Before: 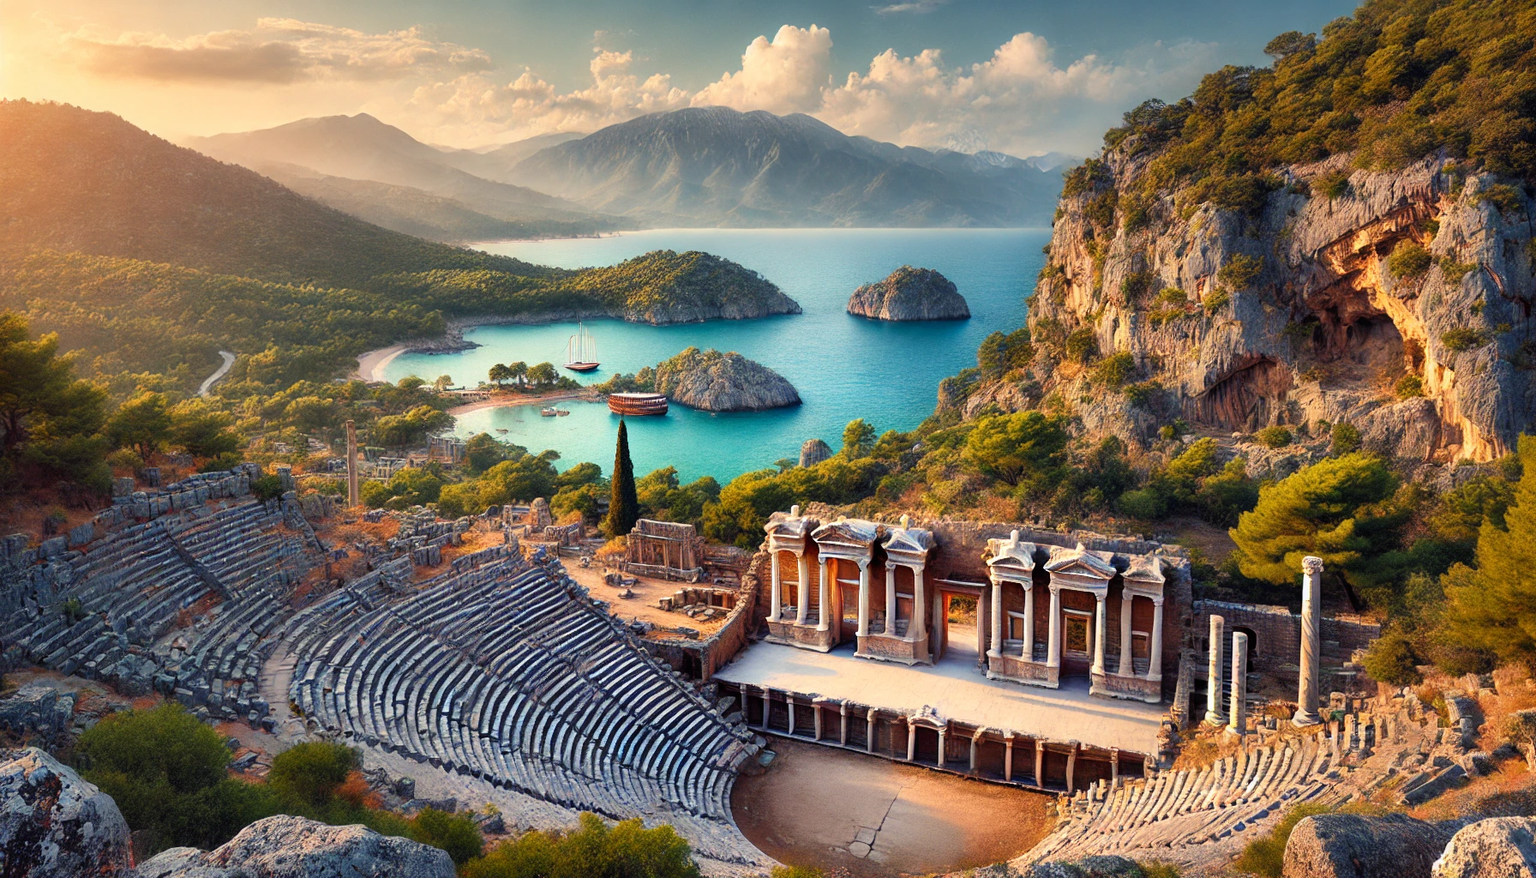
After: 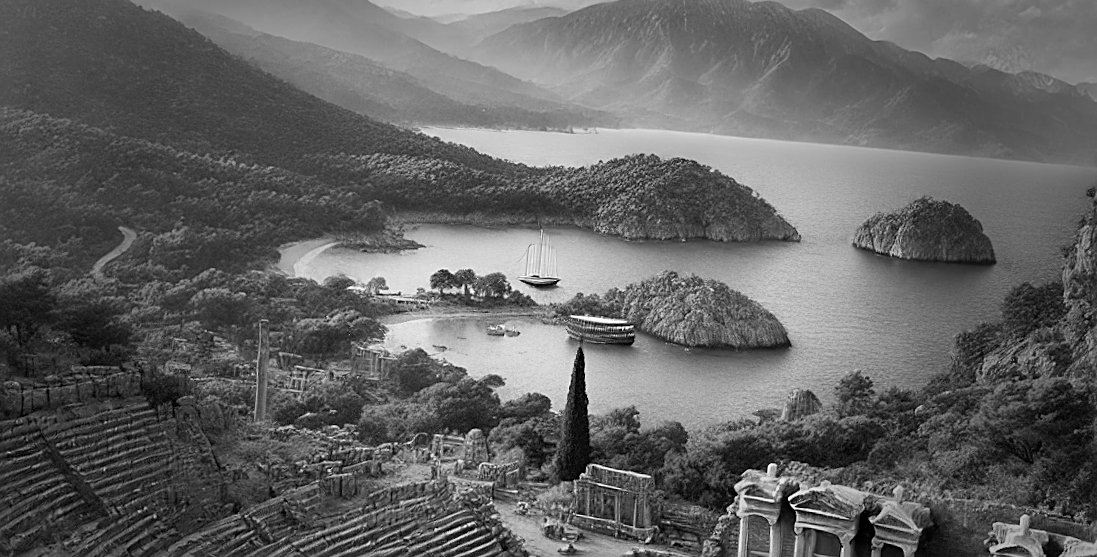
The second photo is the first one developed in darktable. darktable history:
vignetting: fall-off start 40%, fall-off radius 40%
color calibration: output gray [0.21, 0.42, 0.37, 0], gray › normalize channels true, illuminant same as pipeline (D50), adaptation XYZ, x 0.346, y 0.359, gamut compression 0
sharpen: on, module defaults
crop and rotate: angle -4.99°, left 2.122%, top 6.945%, right 27.566%, bottom 30.519%
